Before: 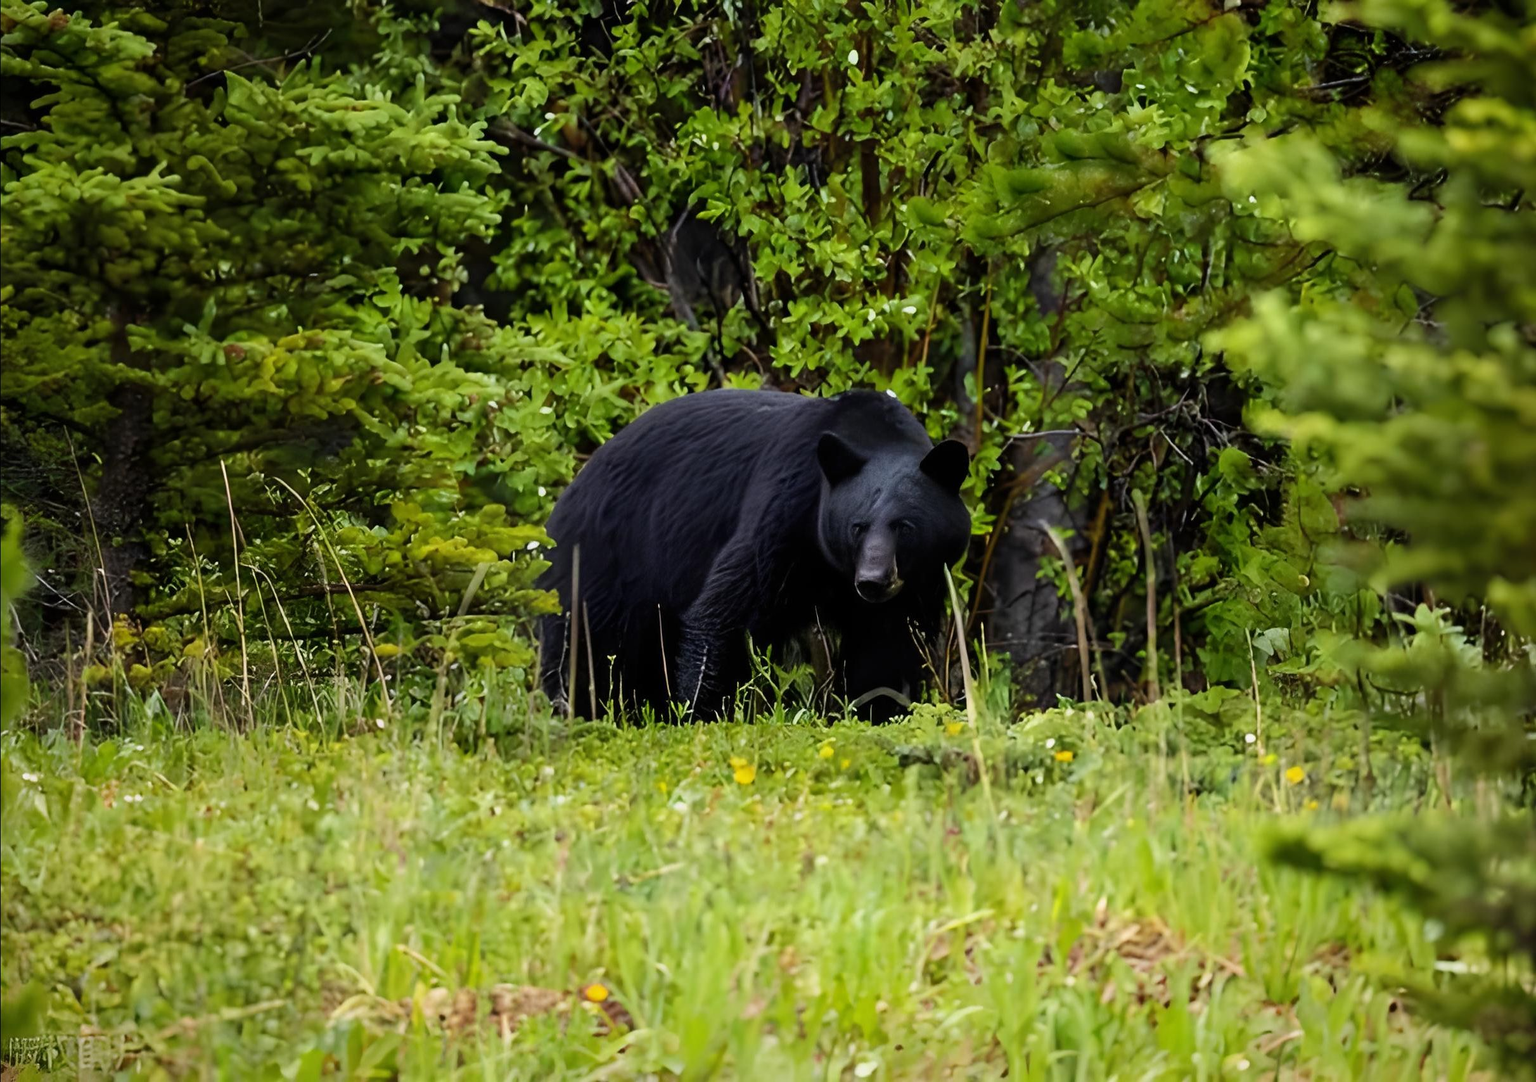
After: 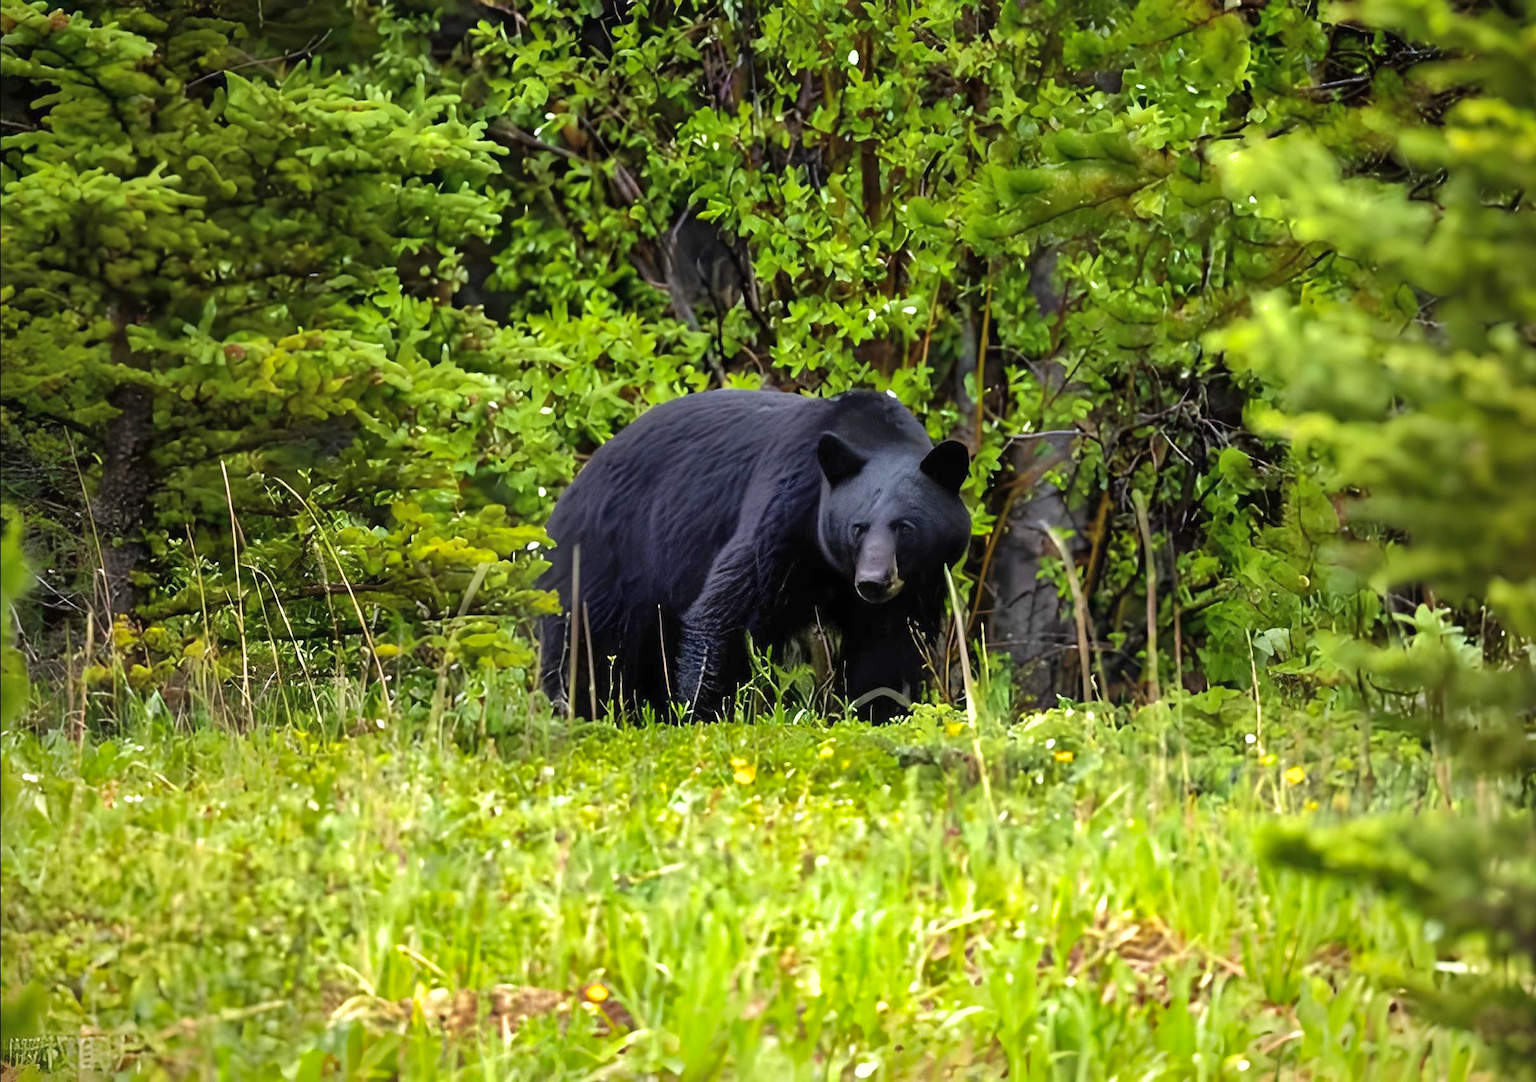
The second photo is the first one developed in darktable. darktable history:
exposure: black level correction 0, exposure 0.695 EV, compensate exposure bias true, compensate highlight preservation false
shadows and highlights: on, module defaults
